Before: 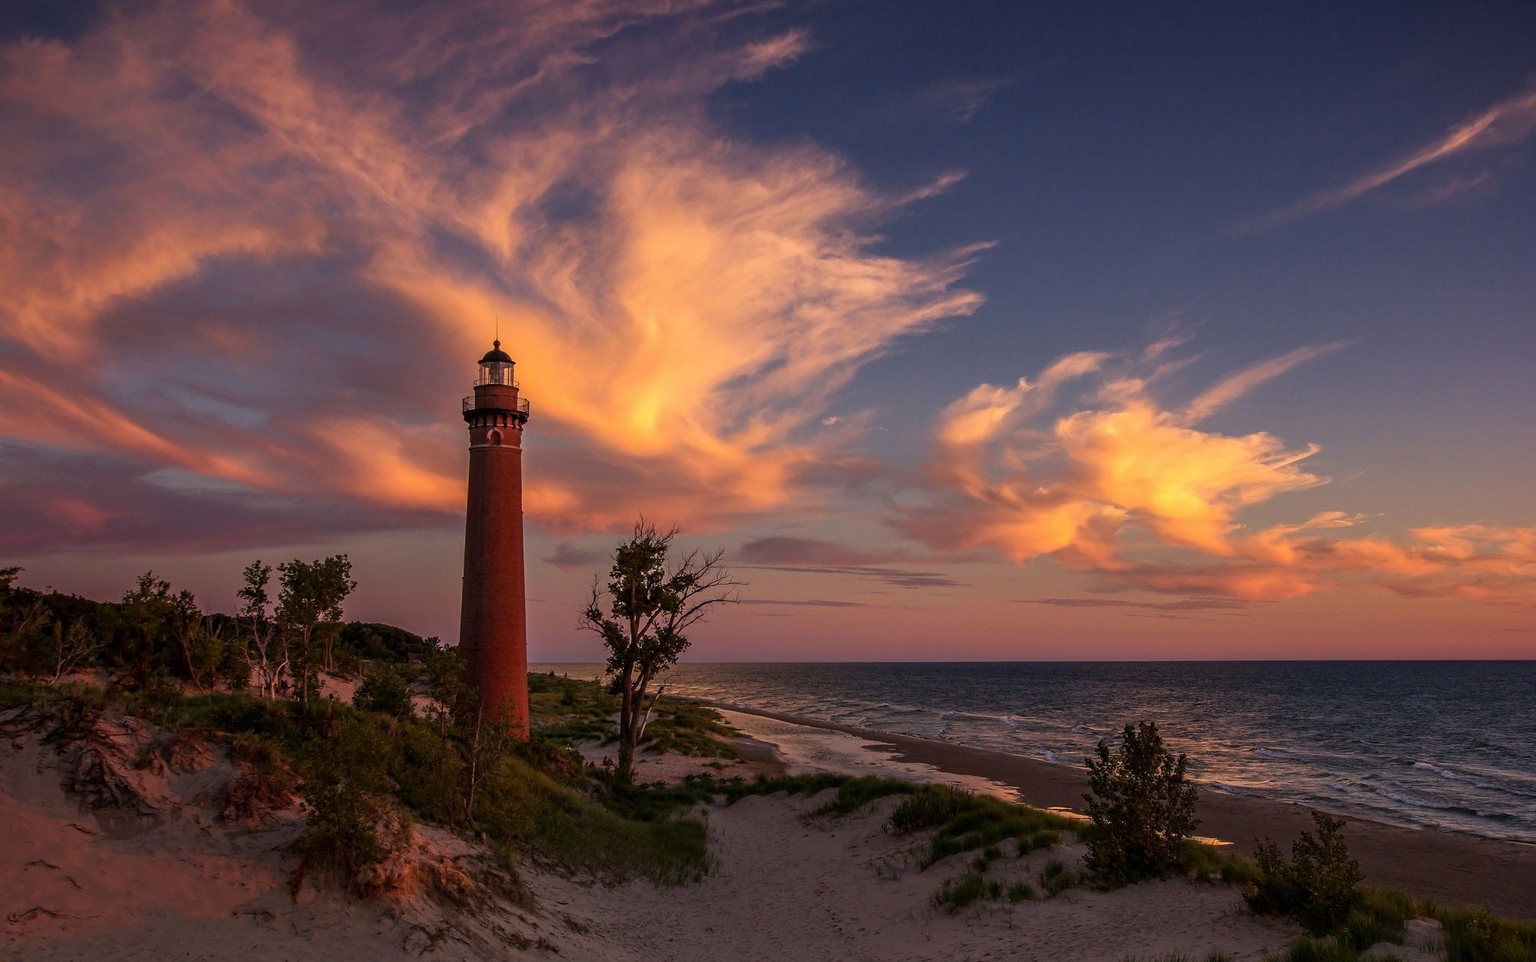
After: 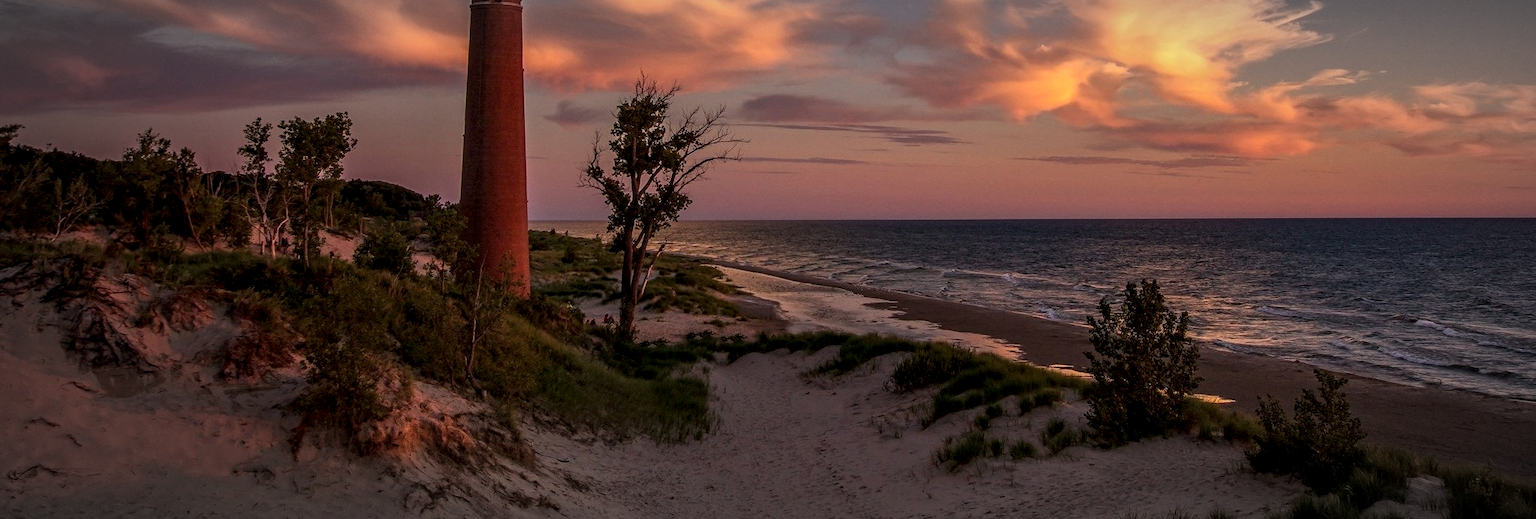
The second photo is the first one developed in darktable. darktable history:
local contrast: on, module defaults
crop and rotate: top 46.029%, right 0.112%
contrast brightness saturation: saturation -0.022
vignetting: fall-off radius 59.89%, saturation -0.65, automatic ratio true
